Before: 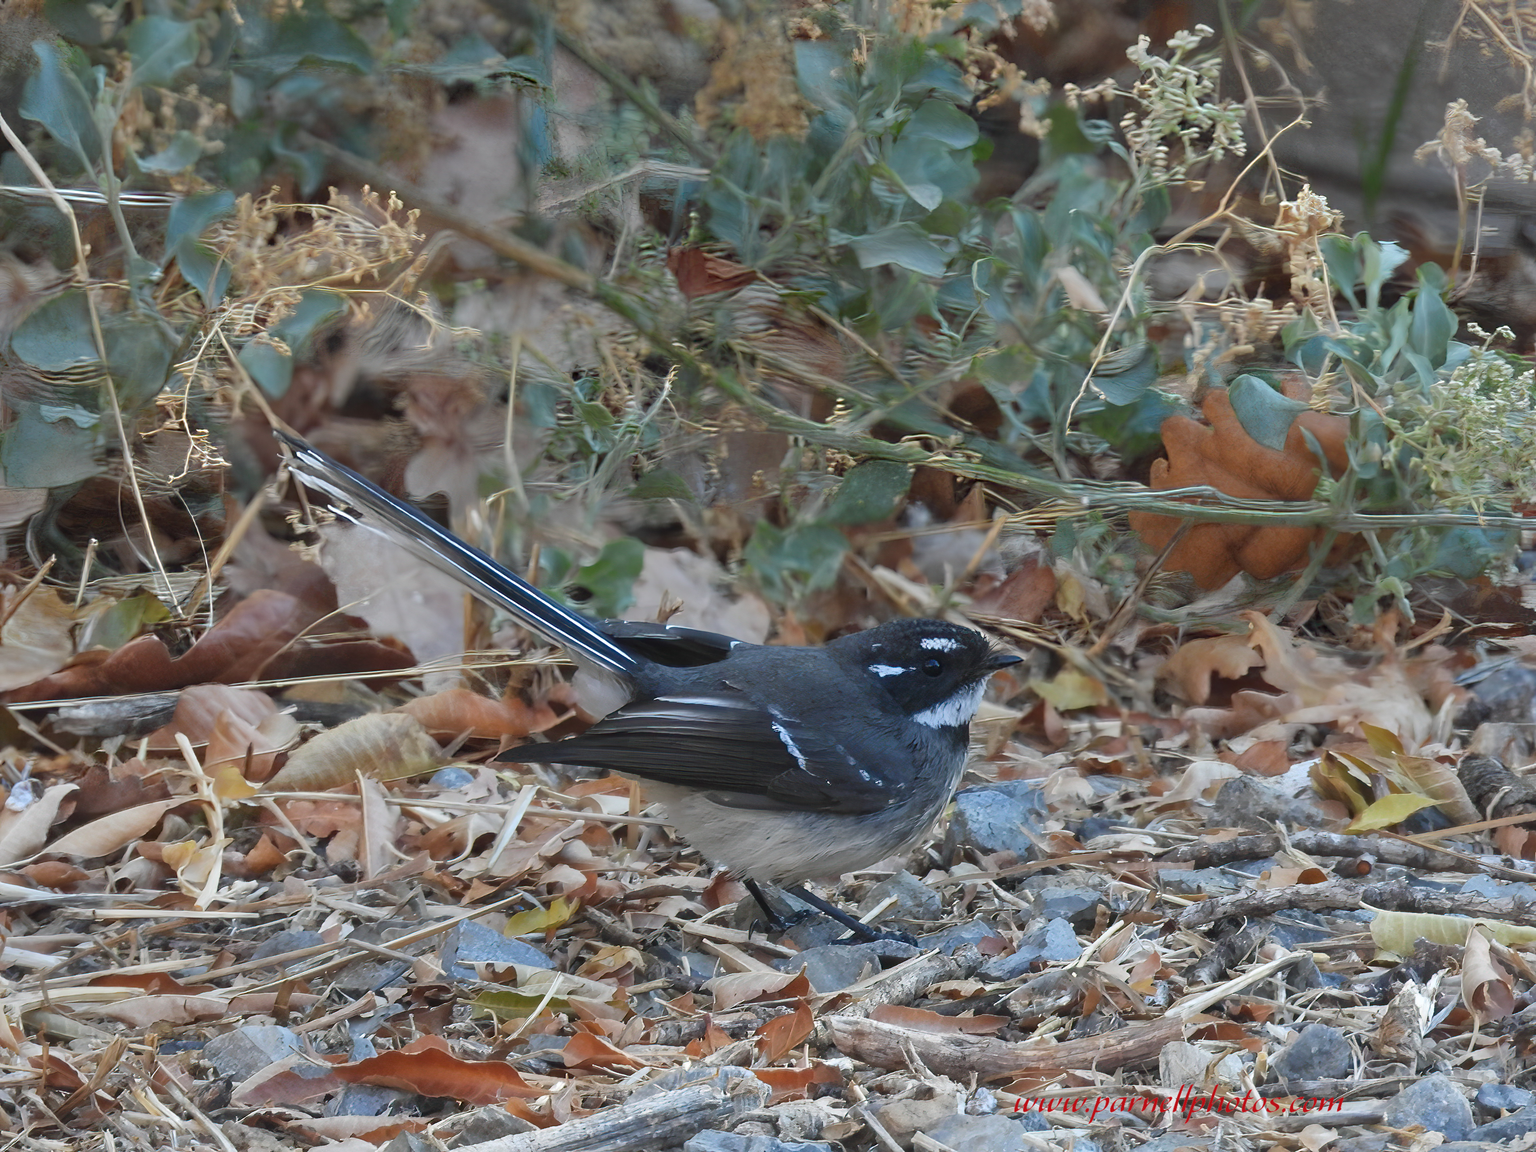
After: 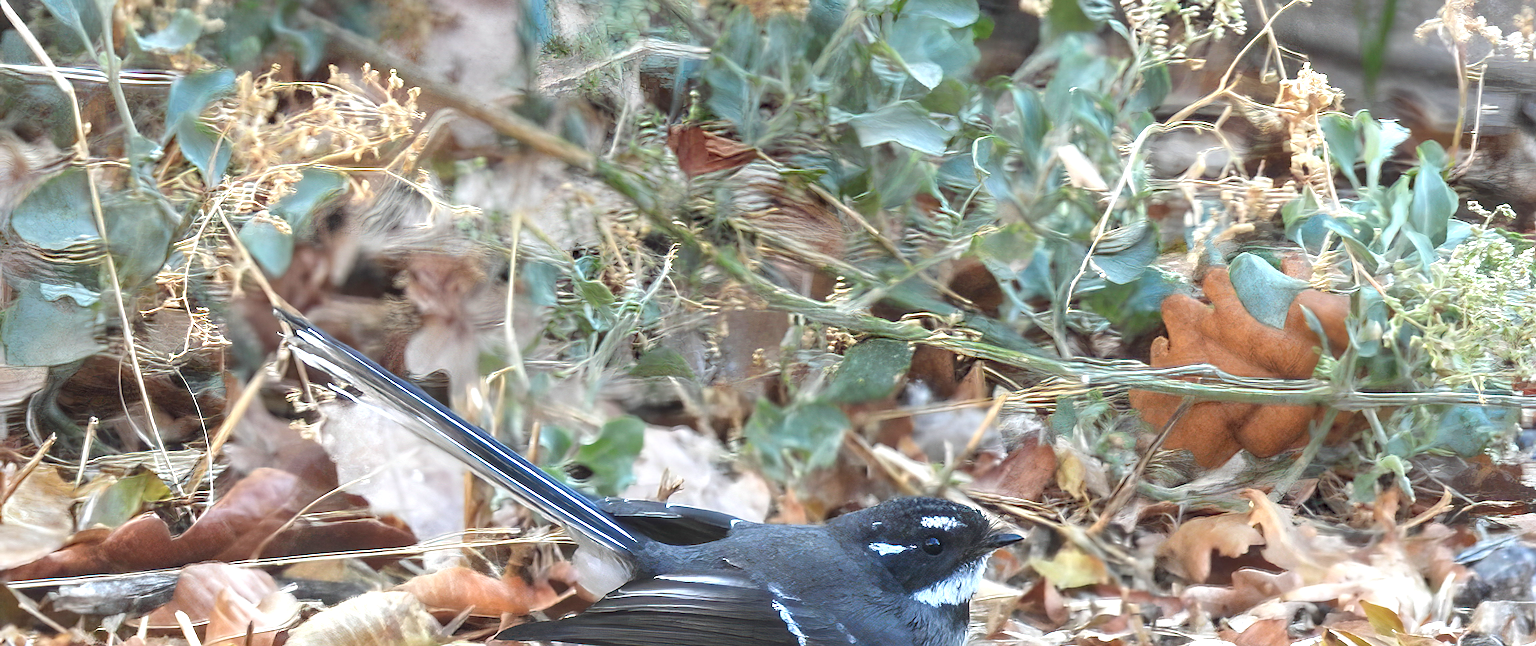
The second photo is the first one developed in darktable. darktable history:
crop and rotate: top 10.605%, bottom 33.274%
local contrast: on, module defaults
exposure: exposure 1.223 EV, compensate highlight preservation false
sharpen: on, module defaults
